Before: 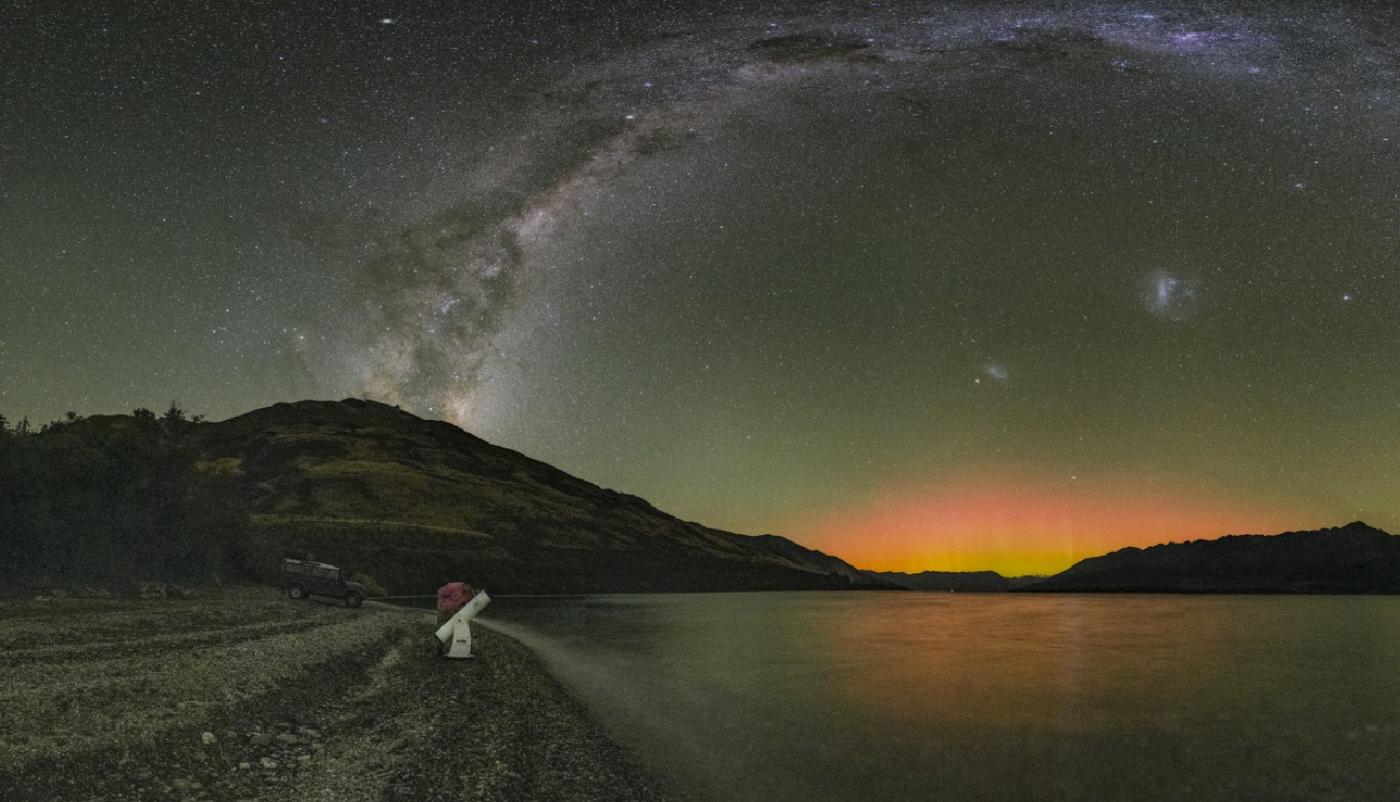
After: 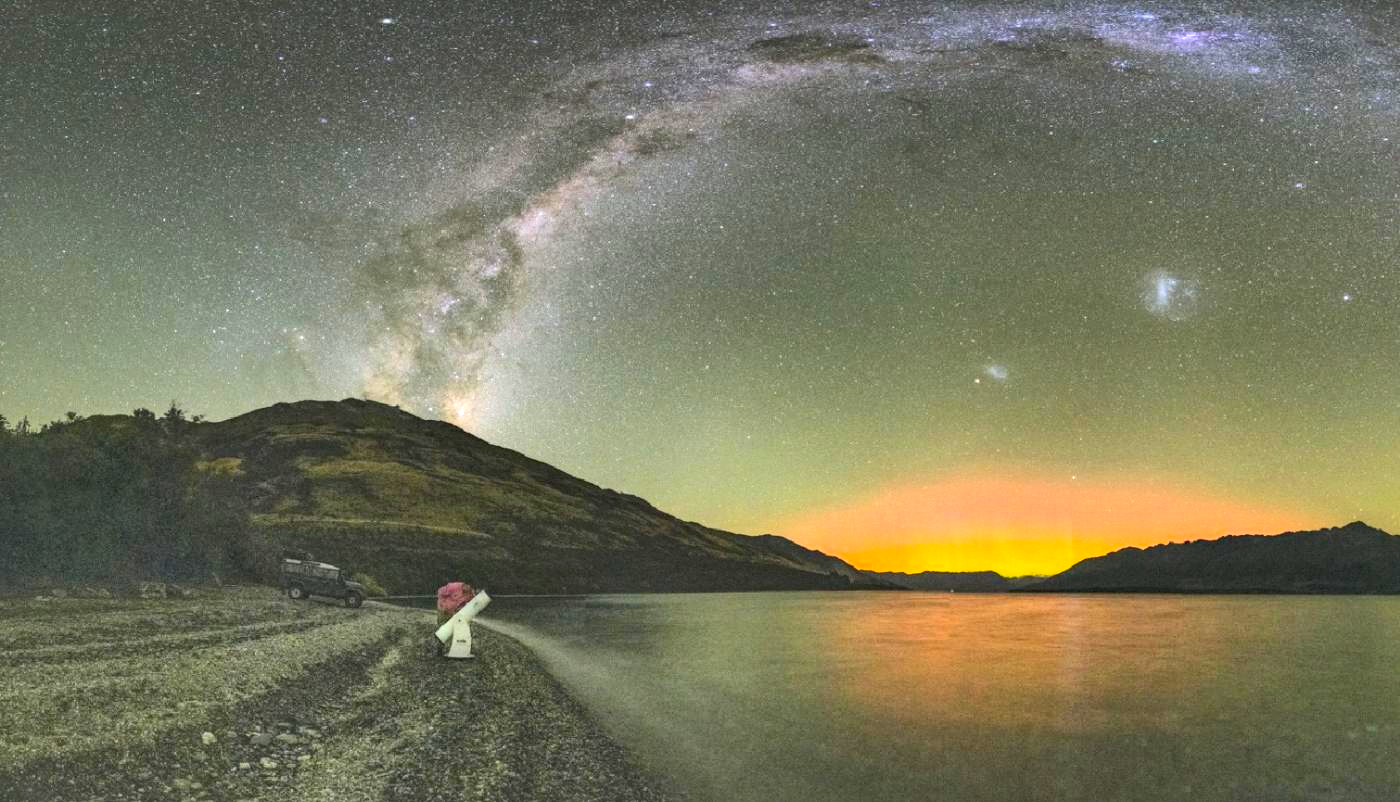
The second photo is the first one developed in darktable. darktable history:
contrast brightness saturation: contrast 0.202, brightness 0.166, saturation 0.226
shadows and highlights: on, module defaults
exposure: black level correction 0, exposure 1.199 EV, compensate exposure bias true, compensate highlight preservation false
local contrast: mode bilateral grid, contrast 99, coarseness 100, detail 108%, midtone range 0.2
